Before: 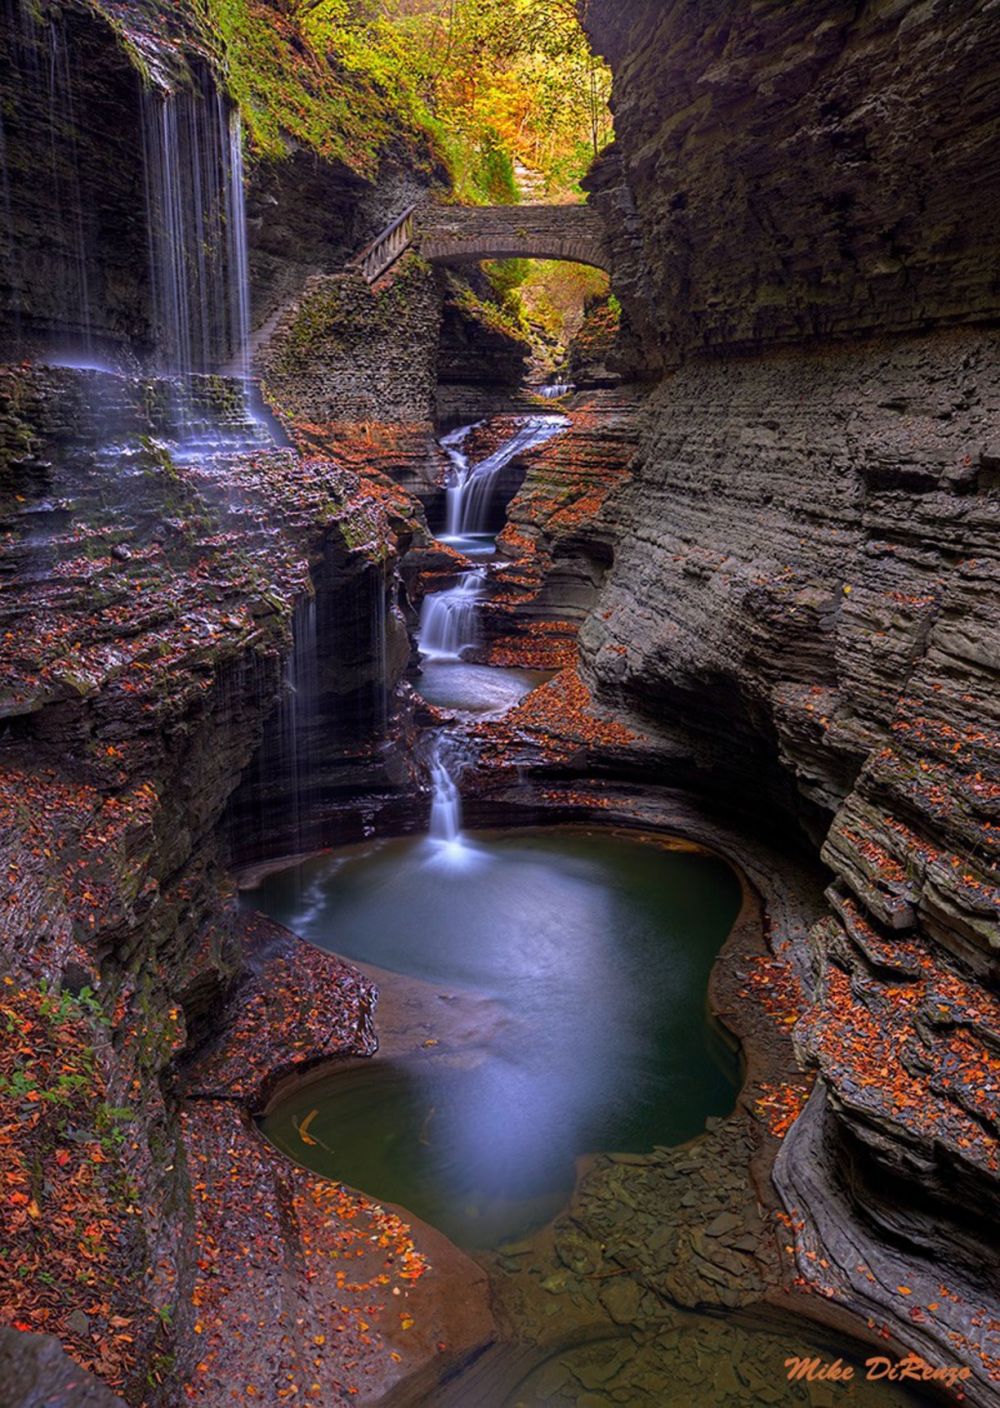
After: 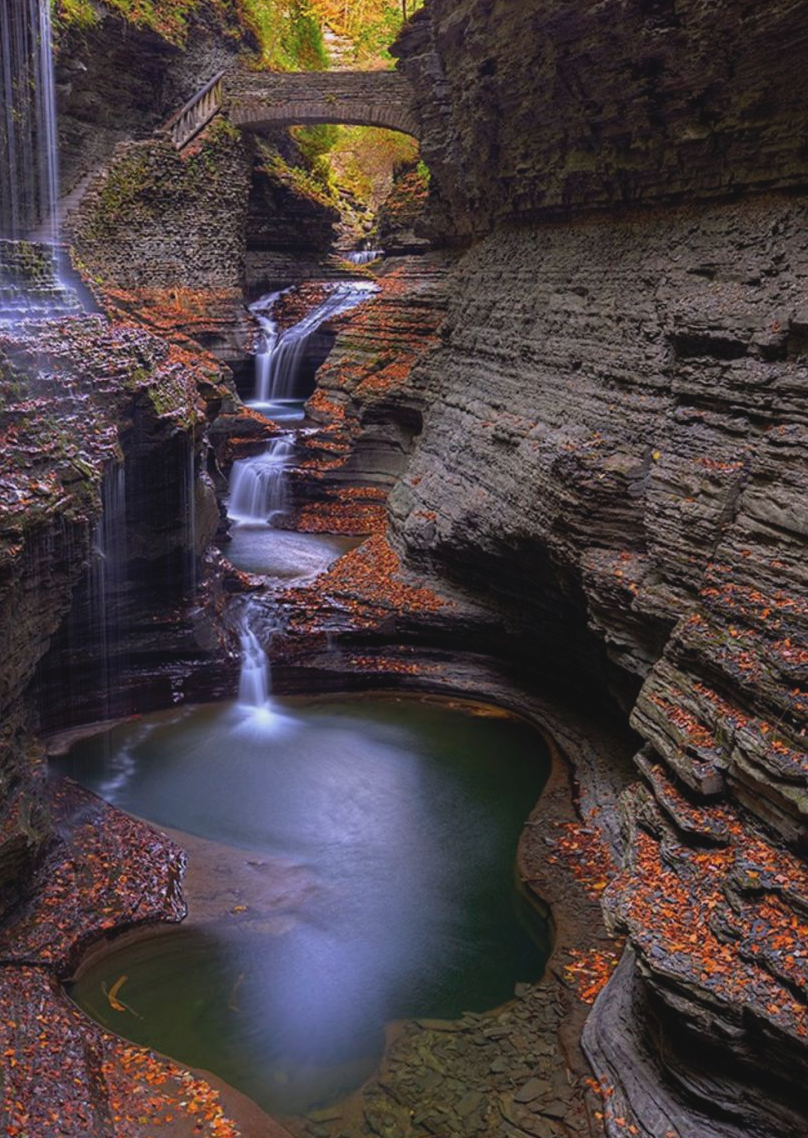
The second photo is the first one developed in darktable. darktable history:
contrast brightness saturation: contrast -0.1, saturation -0.1
crop: left 19.159%, top 9.58%, bottom 9.58%
